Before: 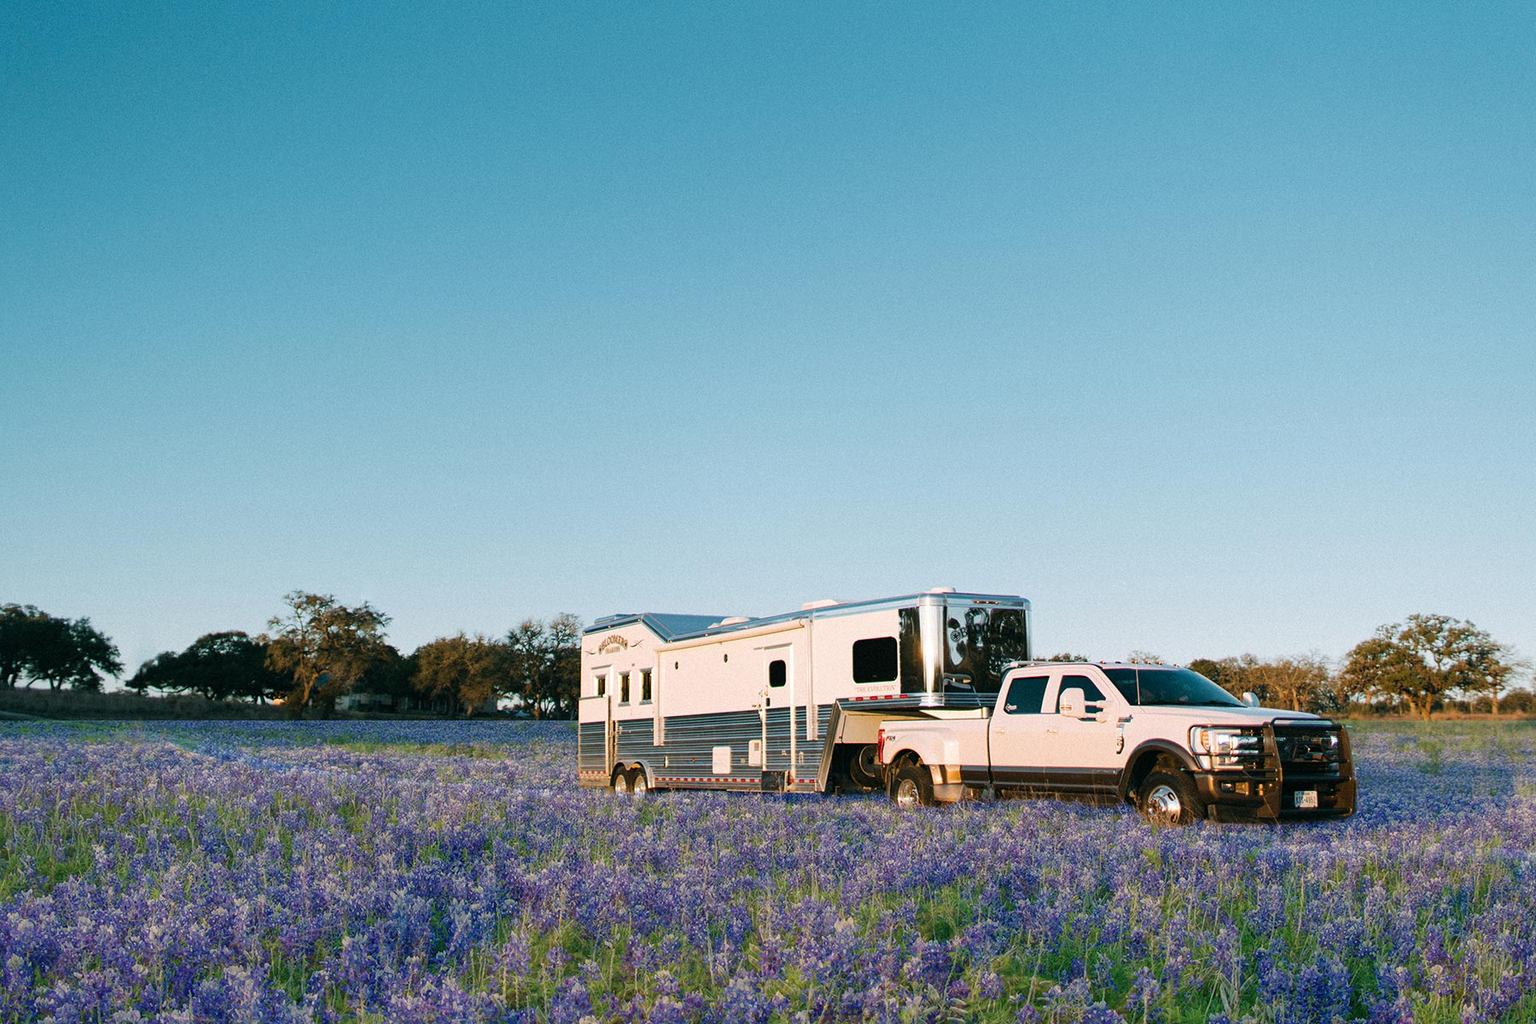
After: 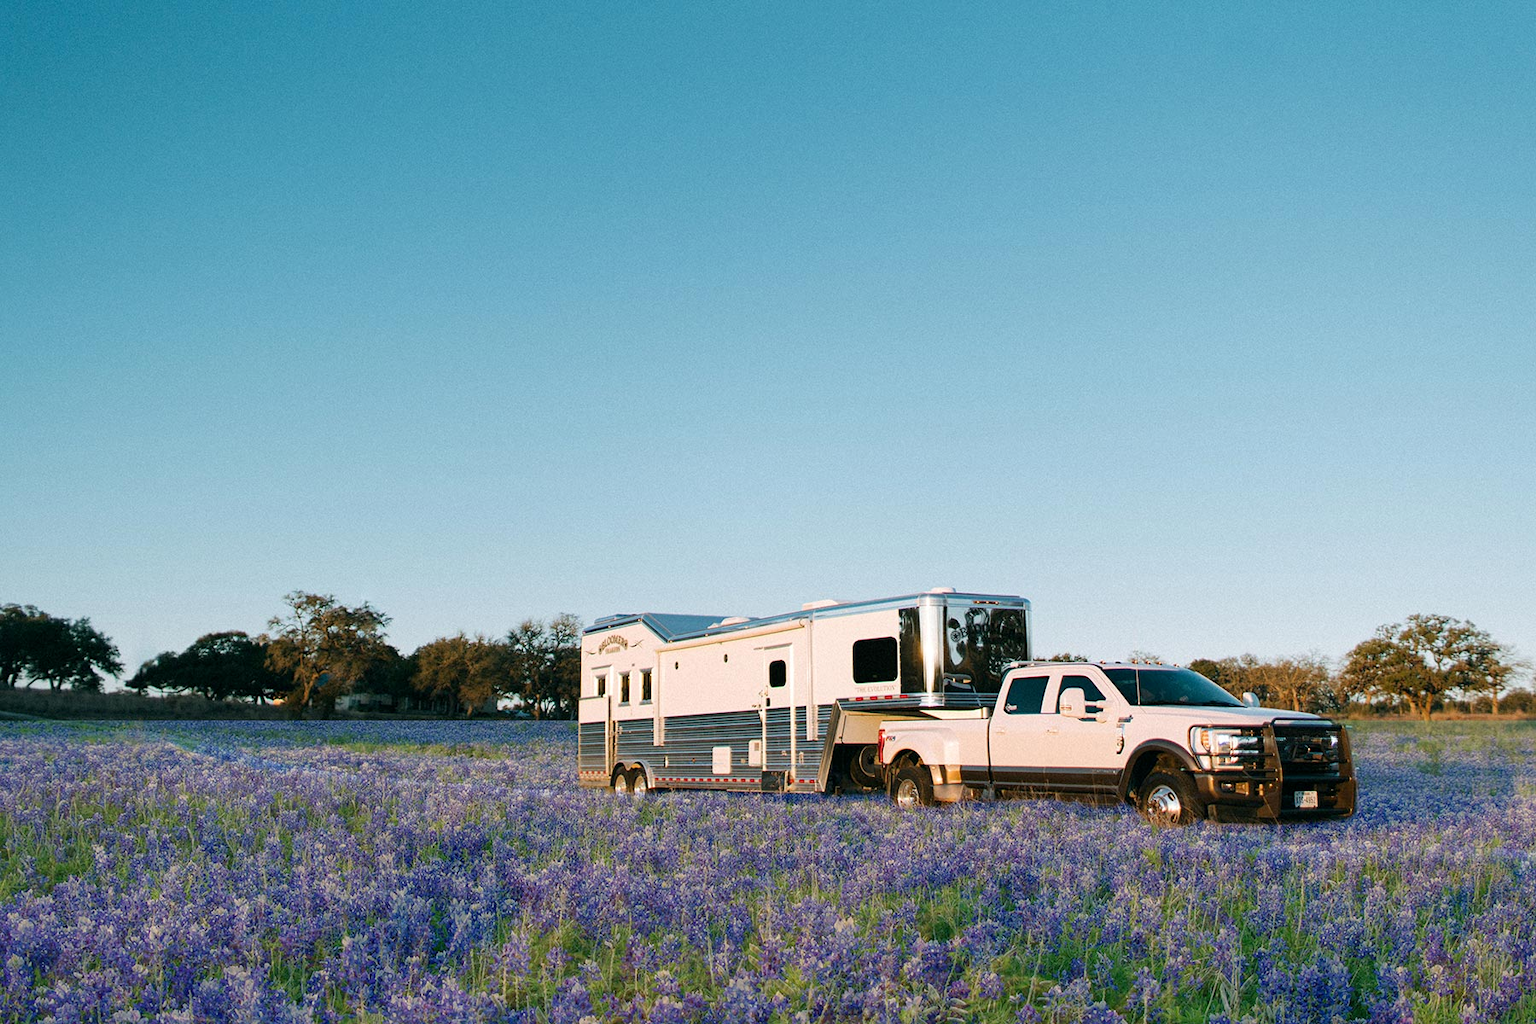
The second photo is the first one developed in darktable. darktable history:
exposure: black level correction 0.001, exposure 0.015 EV, compensate exposure bias true, compensate highlight preservation false
